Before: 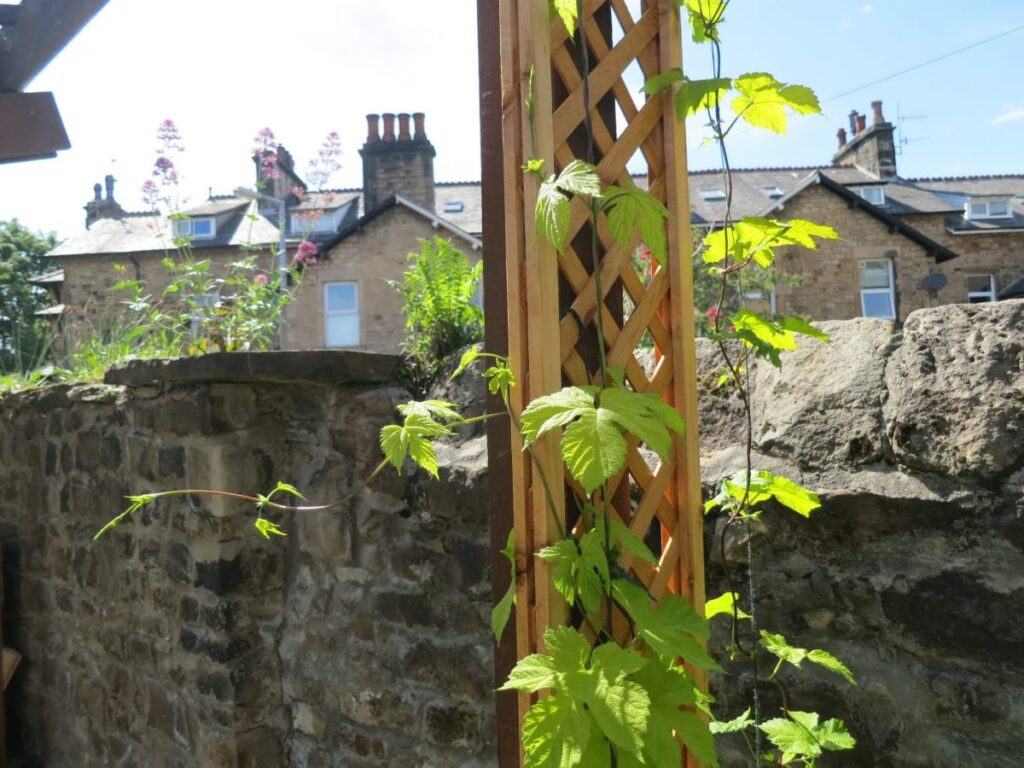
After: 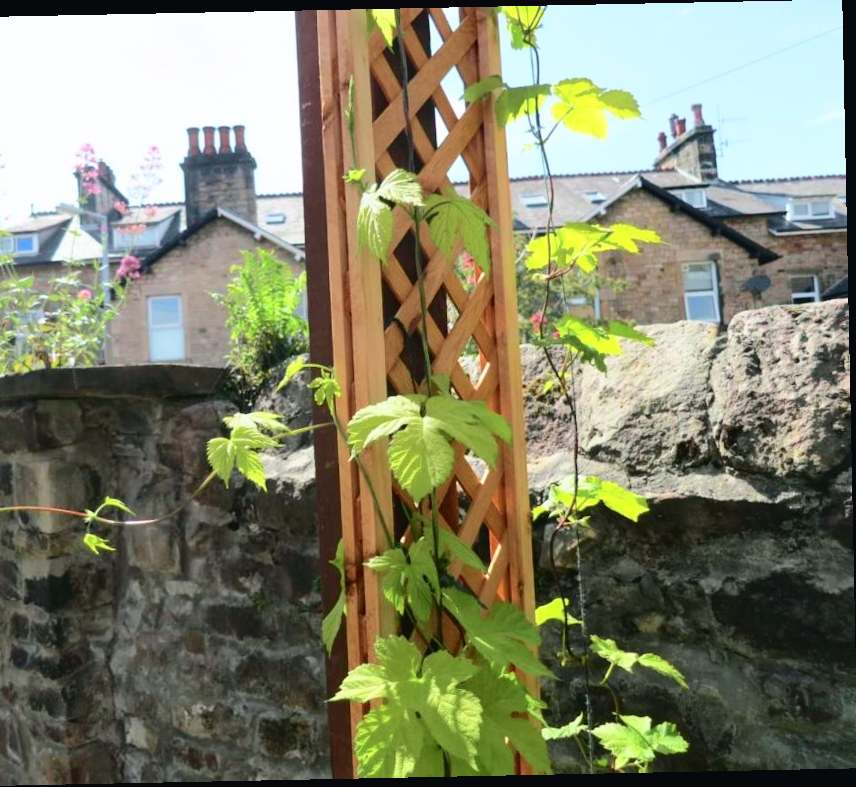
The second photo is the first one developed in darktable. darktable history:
crop: left 17.582%, bottom 0.031%
rotate and perspective: rotation -1.17°, automatic cropping off
tone curve: curves: ch0 [(0, 0.023) (0.087, 0.065) (0.184, 0.168) (0.45, 0.54) (0.57, 0.683) (0.722, 0.825) (0.877, 0.948) (1, 1)]; ch1 [(0, 0) (0.388, 0.369) (0.44, 0.44) (0.489, 0.481) (0.534, 0.561) (0.657, 0.659) (1, 1)]; ch2 [(0, 0) (0.353, 0.317) (0.408, 0.427) (0.472, 0.46) (0.5, 0.496) (0.537, 0.534) (0.576, 0.592) (0.625, 0.631) (1, 1)], color space Lab, independent channels, preserve colors none
exposure: exposure -0.048 EV, compensate highlight preservation false
